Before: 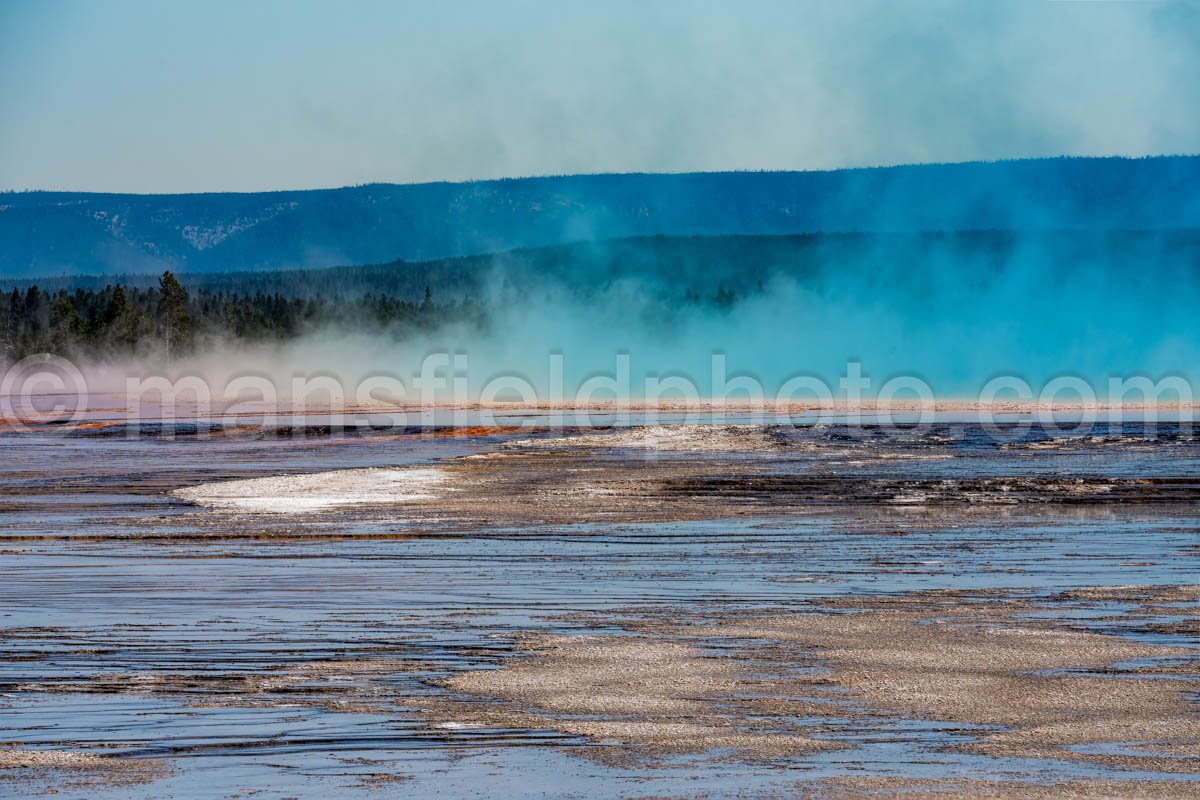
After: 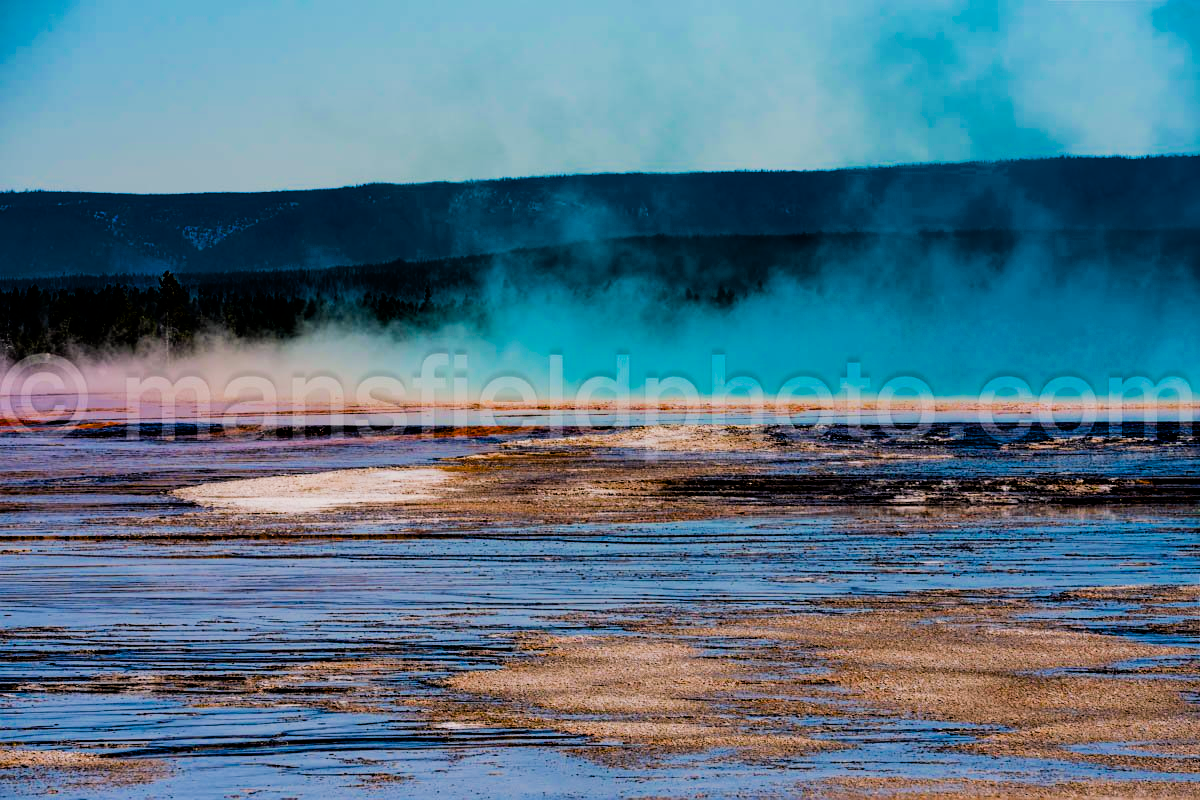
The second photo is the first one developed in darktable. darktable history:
contrast brightness saturation: saturation 0.183
exposure: black level correction 0.009, compensate highlight preservation false
color balance rgb: power › hue 74.39°, highlights gain › chroma 0.955%, highlights gain › hue 27.53°, linear chroma grading › global chroma 8.754%, perceptual saturation grading › global saturation 36.633%, global vibrance 15.921%, saturation formula JzAzBz (2021)
filmic rgb: black relative exposure -5.14 EV, white relative exposure 3.99 EV, threshold 5.99 EV, hardness 2.88, contrast 1.297, highlights saturation mix -31.29%, iterations of high-quality reconstruction 0, enable highlight reconstruction true
